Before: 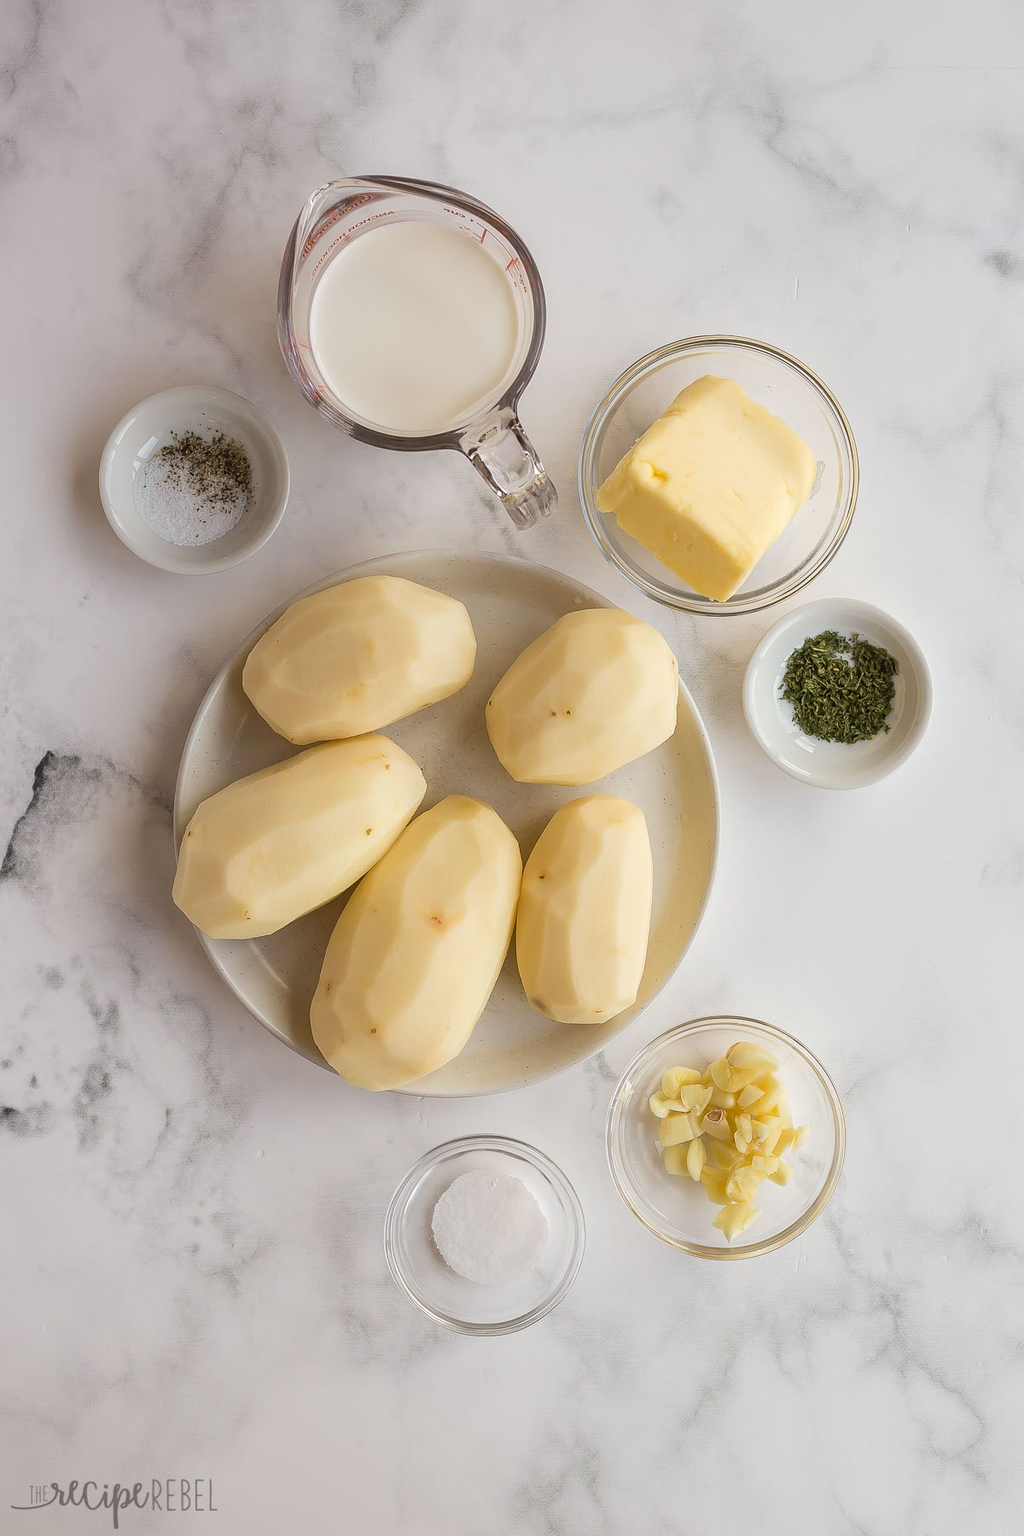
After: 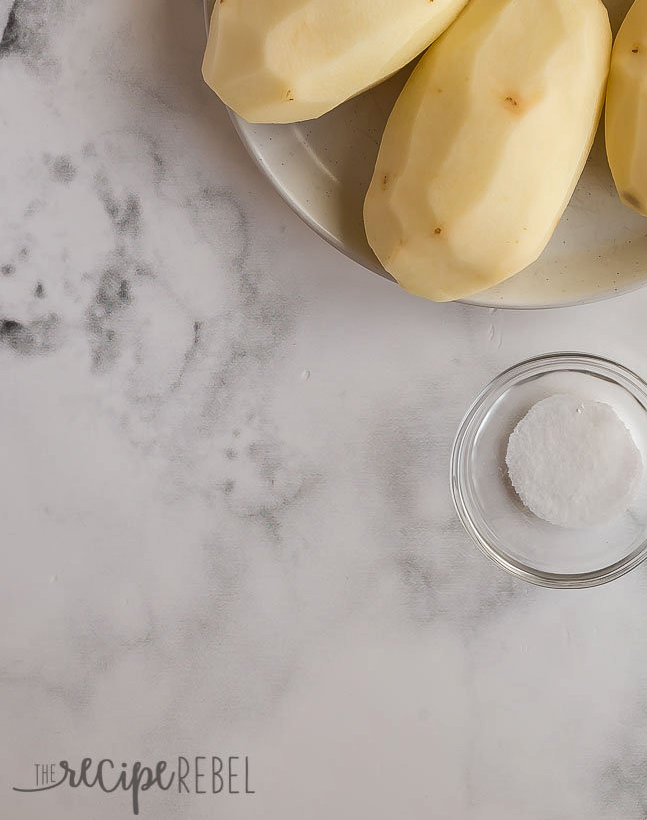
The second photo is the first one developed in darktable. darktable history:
crop and rotate: top 54.309%, right 46.083%, bottom 0.114%
shadows and highlights: shadows 13.73, white point adjustment 1.34, soften with gaussian
